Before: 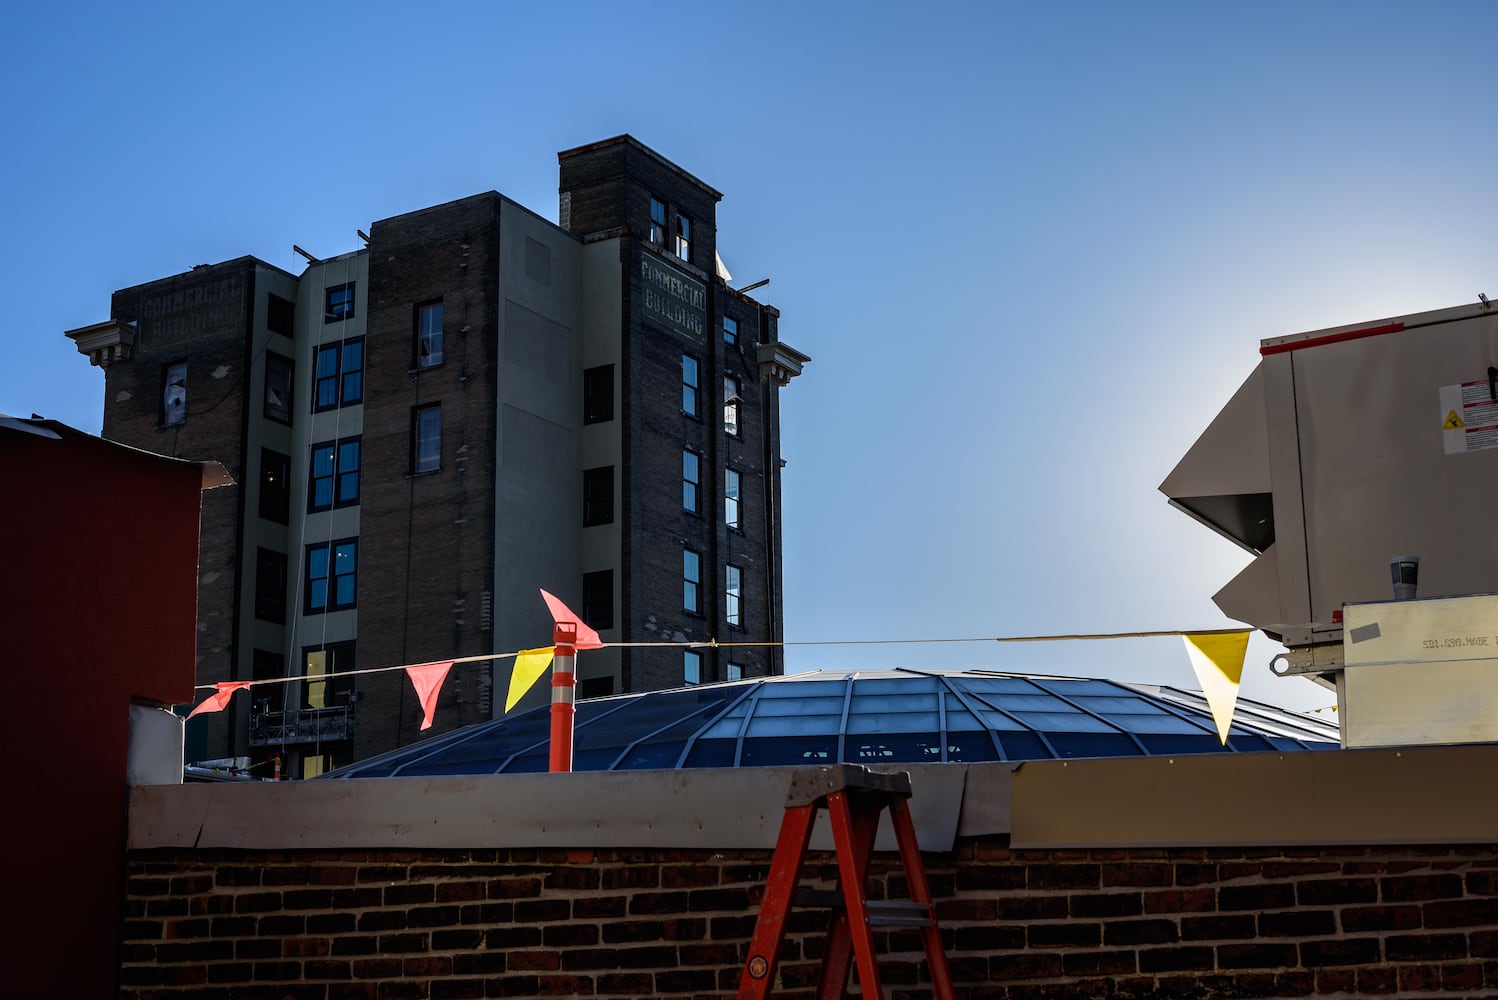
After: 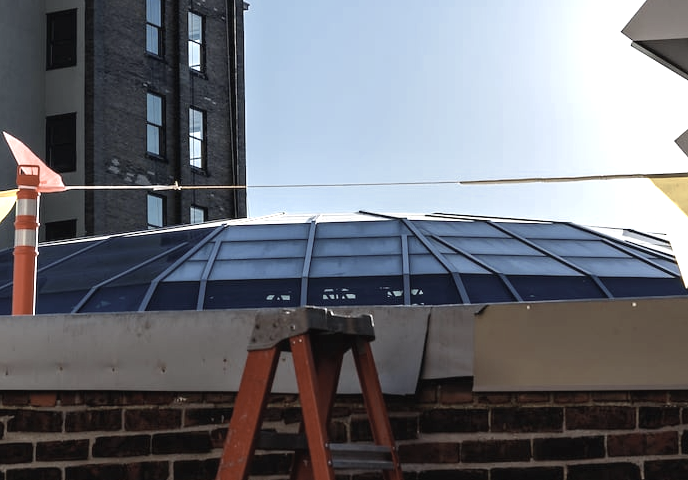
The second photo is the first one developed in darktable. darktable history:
contrast brightness saturation: contrast -0.043, saturation -0.417
crop: left 35.86%, top 45.784%, right 18.161%, bottom 6.169%
exposure: black level correction 0, exposure 1.106 EV, compensate highlight preservation false
color zones: curves: ch0 [(0, 0.5) (0.125, 0.4) (0.25, 0.5) (0.375, 0.4) (0.5, 0.4) (0.625, 0.35) (0.75, 0.35) (0.875, 0.5)]; ch1 [(0, 0.35) (0.125, 0.45) (0.25, 0.35) (0.375, 0.35) (0.5, 0.35) (0.625, 0.35) (0.75, 0.45) (0.875, 0.35)]; ch2 [(0, 0.6) (0.125, 0.5) (0.25, 0.5) (0.375, 0.6) (0.5, 0.6) (0.625, 0.5) (0.75, 0.5) (0.875, 0.5)]
